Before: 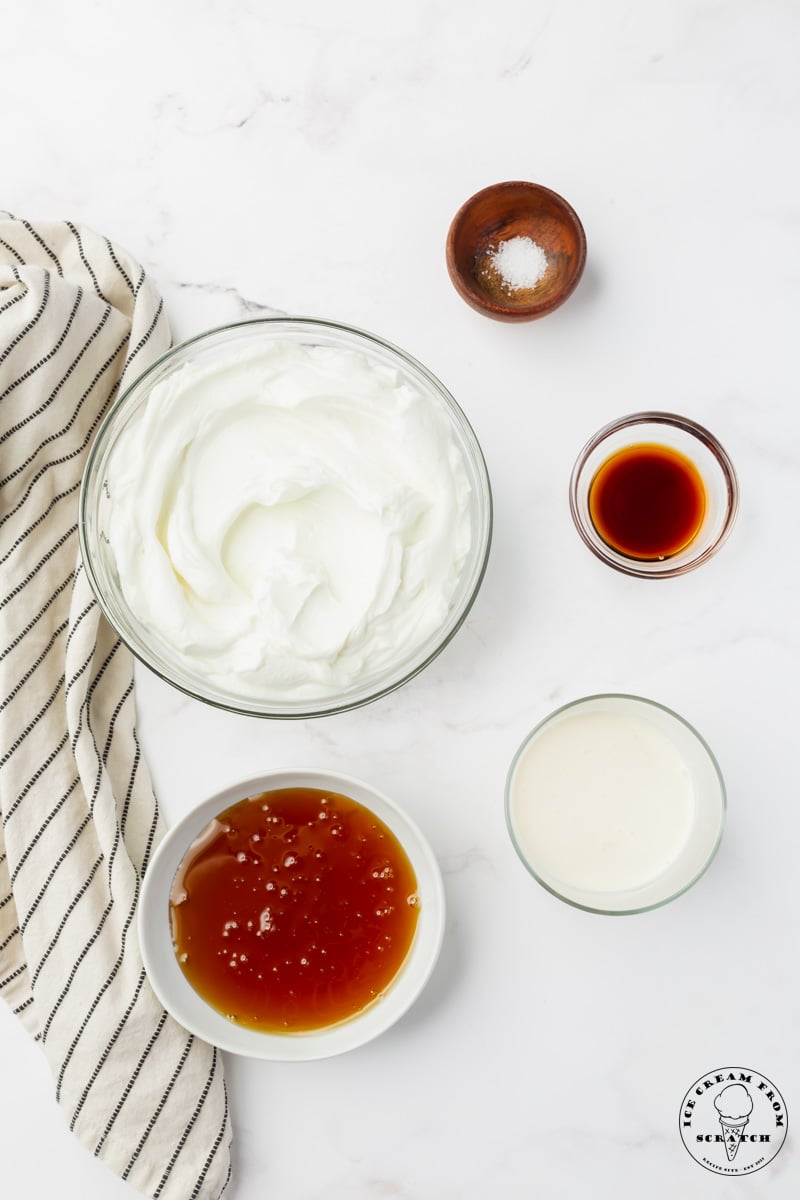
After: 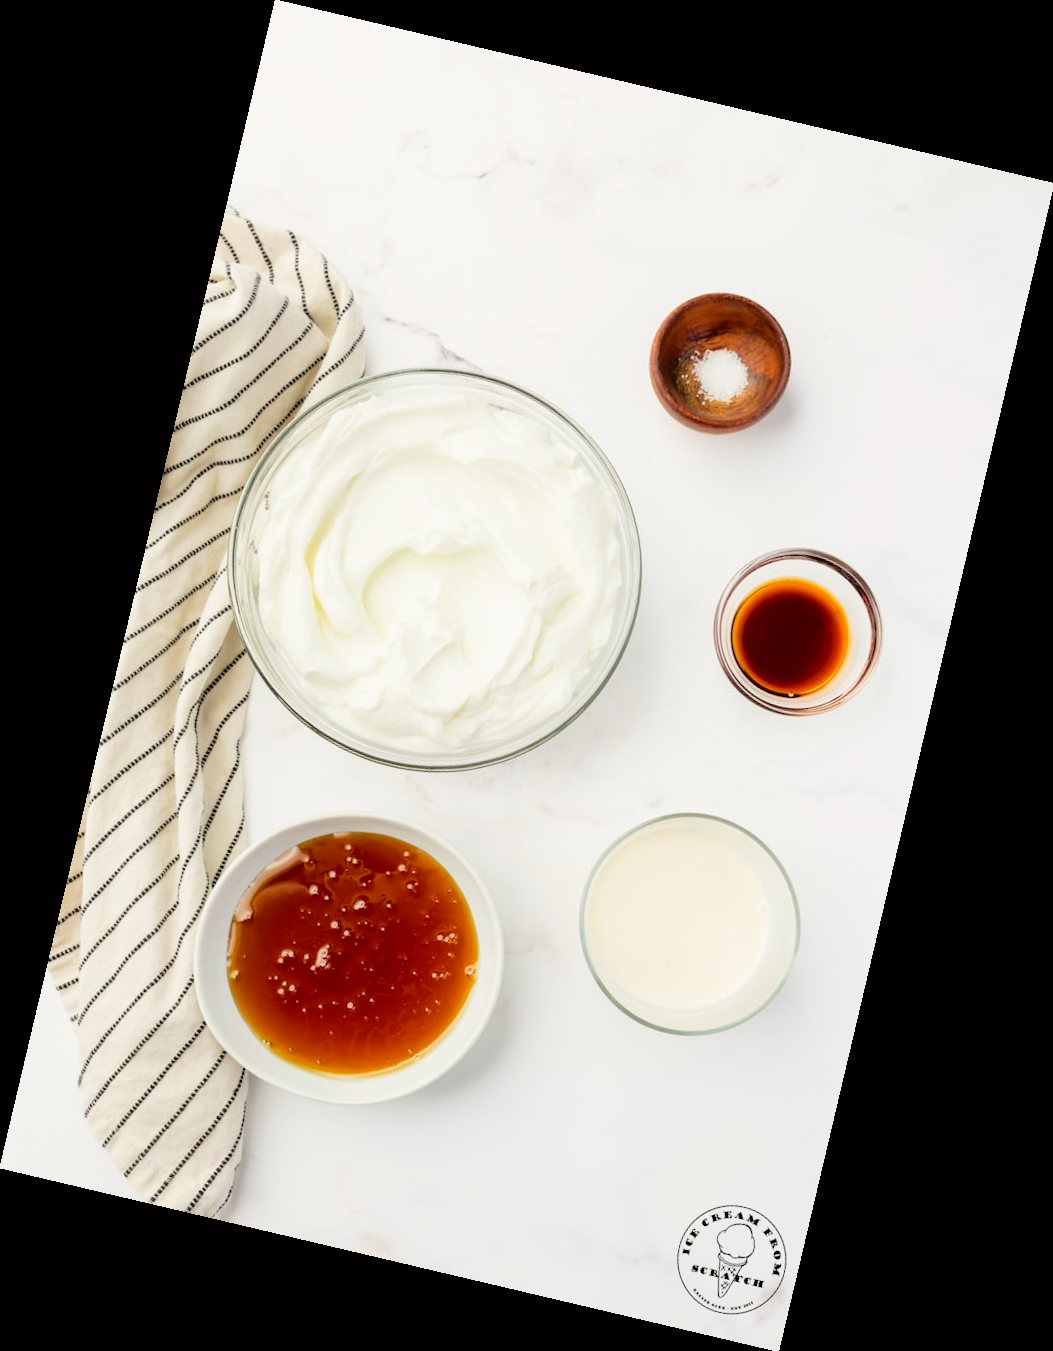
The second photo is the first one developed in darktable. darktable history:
rotate and perspective: rotation 13.27°, automatic cropping off
tone curve: curves: ch0 [(0, 0) (0.058, 0.039) (0.168, 0.123) (0.282, 0.327) (0.45, 0.534) (0.676, 0.751) (0.89, 0.919) (1, 1)]; ch1 [(0, 0) (0.094, 0.081) (0.285, 0.299) (0.385, 0.403) (0.447, 0.455) (0.495, 0.496) (0.544, 0.552) (0.589, 0.612) (0.722, 0.728) (1, 1)]; ch2 [(0, 0) (0.257, 0.217) (0.43, 0.421) (0.498, 0.507) (0.531, 0.544) (0.56, 0.579) (0.625, 0.66) (1, 1)], color space Lab, independent channels, preserve colors none
